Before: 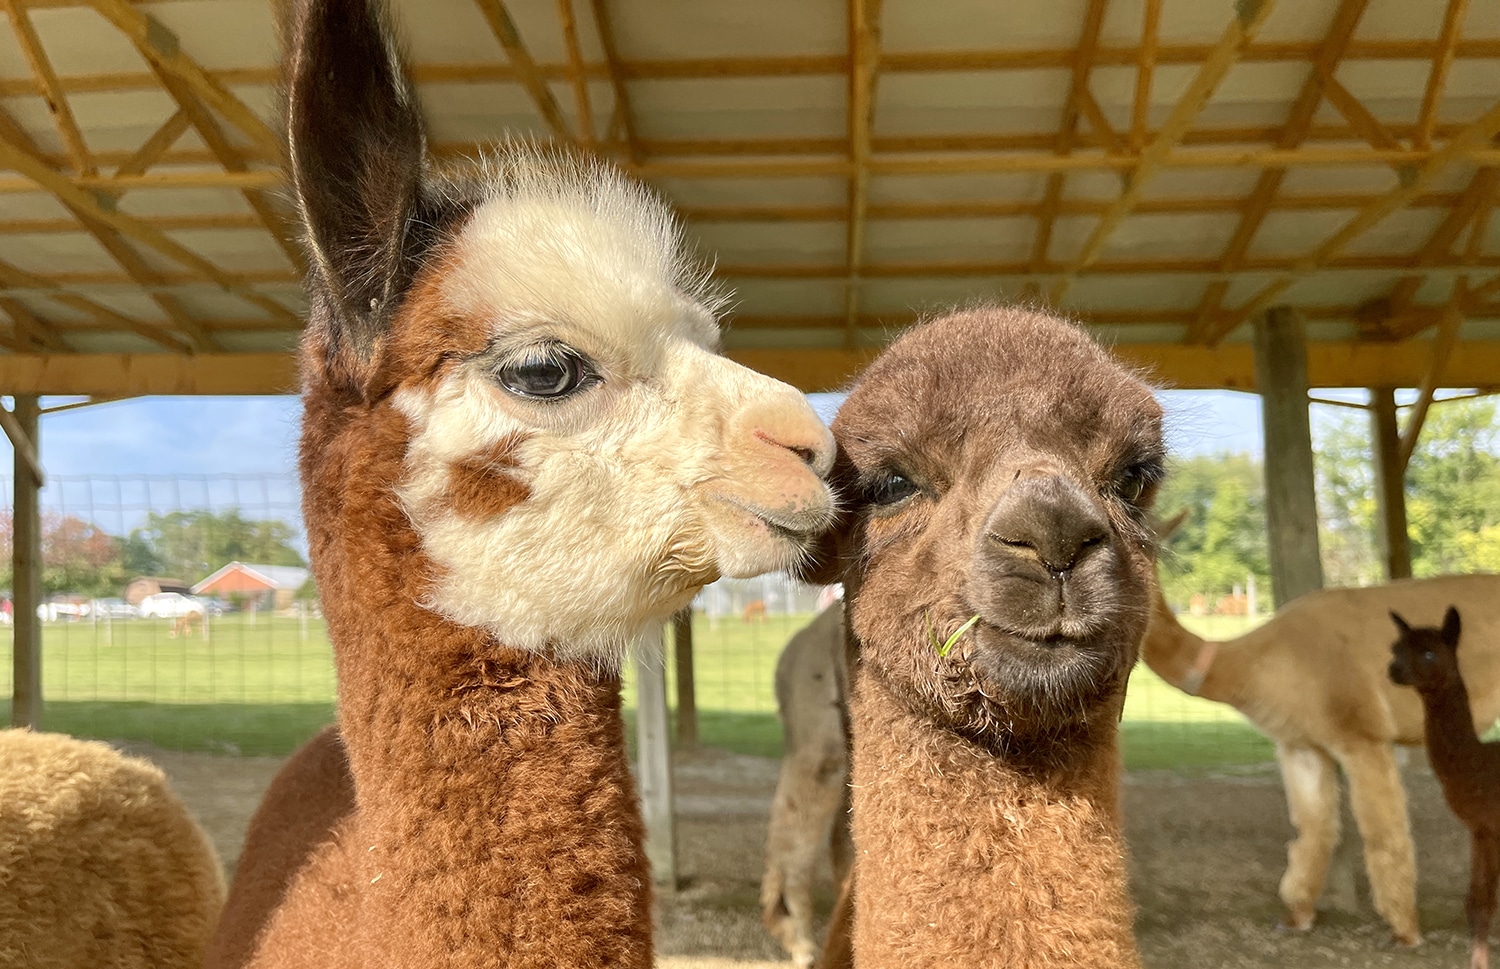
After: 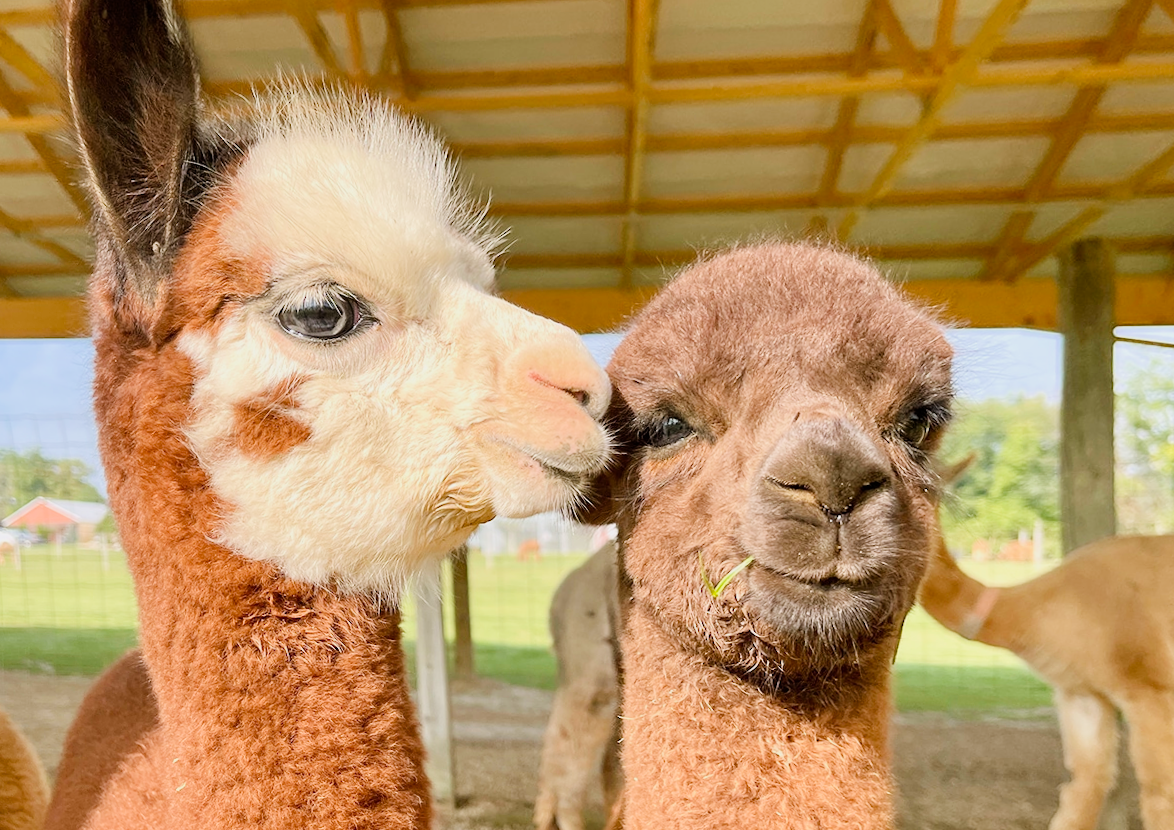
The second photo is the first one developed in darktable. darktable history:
exposure: black level correction 0, exposure 0.9 EV, compensate exposure bias true, compensate highlight preservation false
filmic rgb: black relative exposure -7.65 EV, white relative exposure 4.56 EV, hardness 3.61
rotate and perspective: rotation 0.062°, lens shift (vertical) 0.115, lens shift (horizontal) -0.133, crop left 0.047, crop right 0.94, crop top 0.061, crop bottom 0.94
crop: left 9.807%, top 6.259%, right 7.334%, bottom 2.177%
white balance: red 1.004, blue 1.024
